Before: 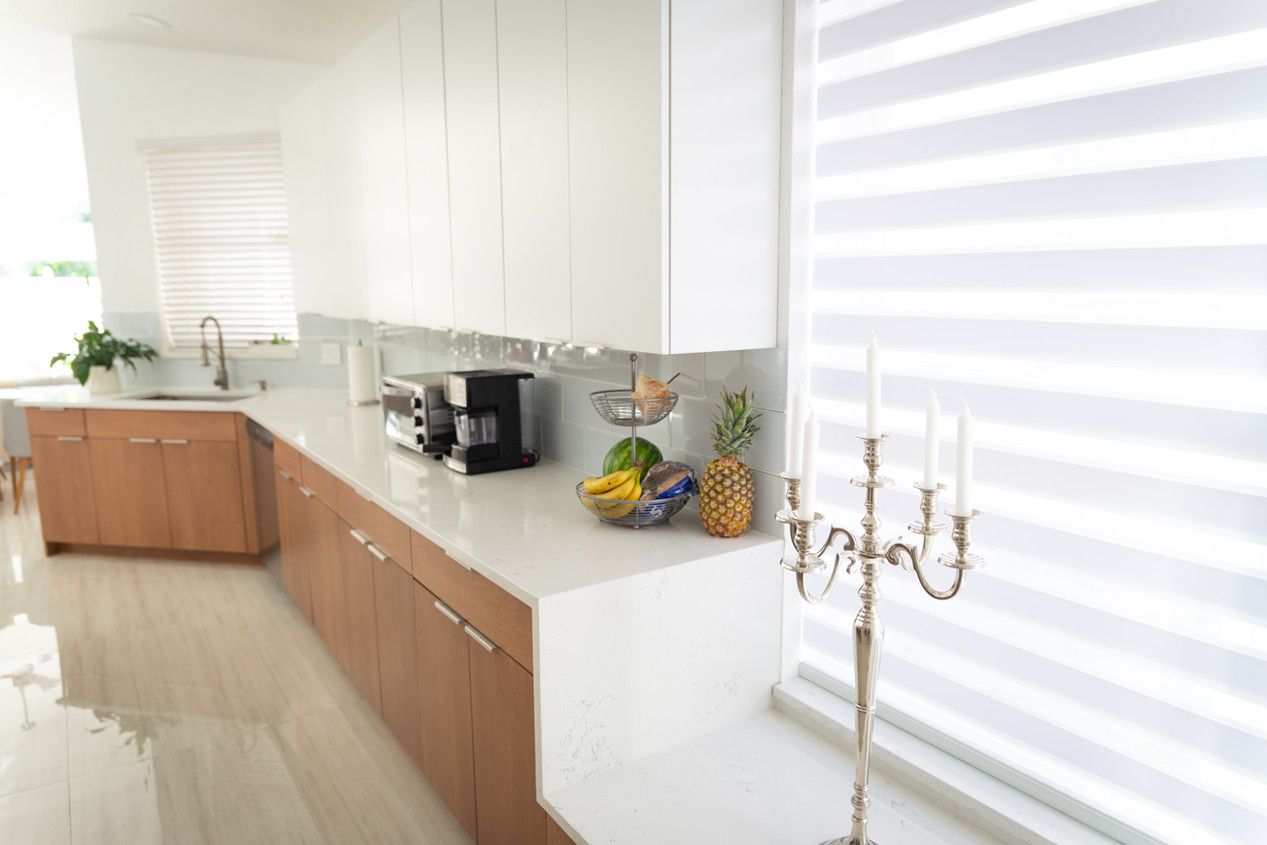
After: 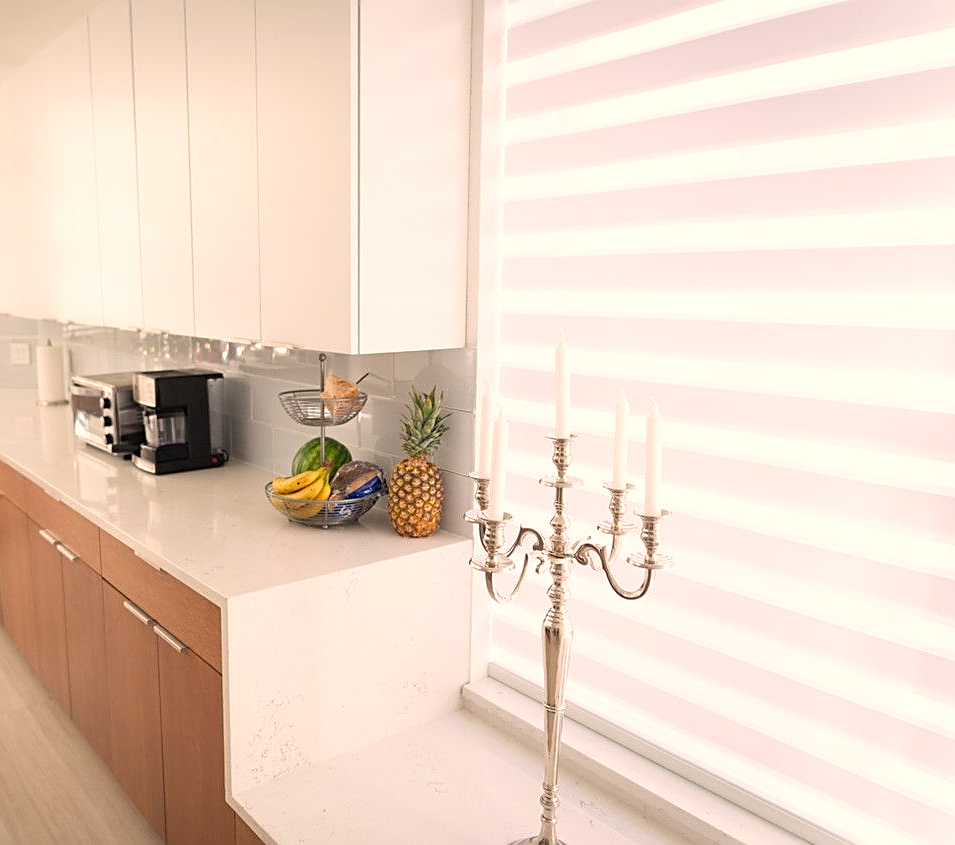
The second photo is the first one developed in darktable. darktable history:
sharpen: on, module defaults
white balance: red 1.127, blue 0.943
tone equalizer: on, module defaults
crop and rotate: left 24.6%
